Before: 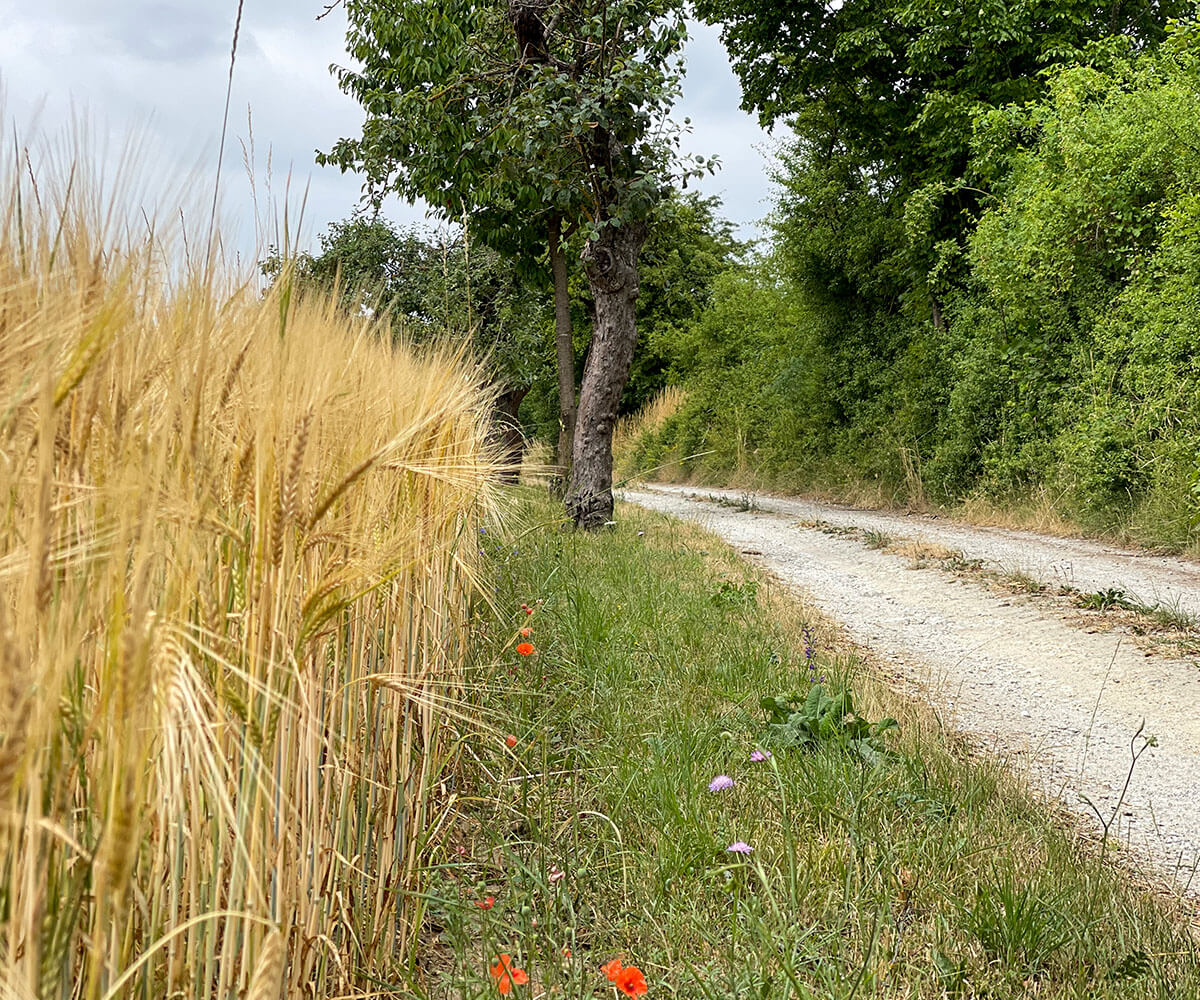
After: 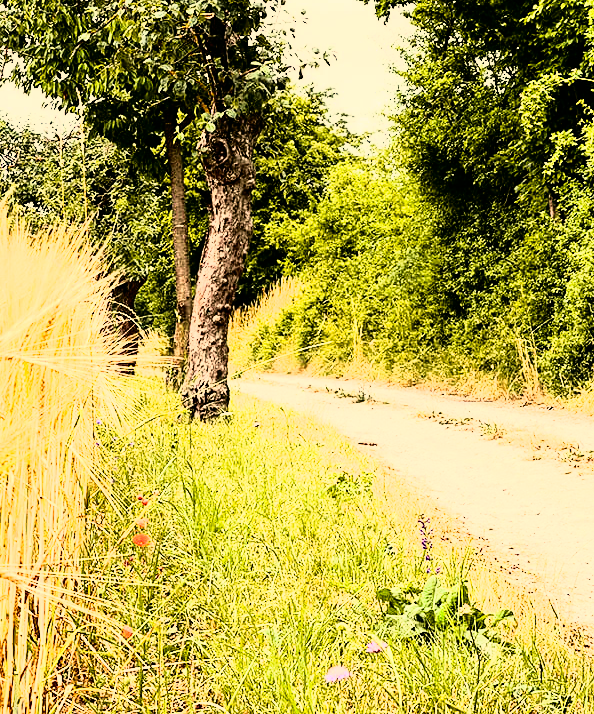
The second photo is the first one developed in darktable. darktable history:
crop: left 32.075%, top 10.976%, right 18.355%, bottom 17.596%
color balance rgb: perceptual saturation grading › global saturation 25%, perceptual saturation grading › highlights -50%, perceptual saturation grading › shadows 30%, perceptual brilliance grading › global brilliance 12%, global vibrance 20%
tone curve: curves: ch0 [(0, 0) (0.105, 0.068) (0.195, 0.162) (0.283, 0.283) (0.384, 0.404) (0.485, 0.531) (0.638, 0.681) (0.795, 0.879) (1, 0.977)]; ch1 [(0, 0) (0.161, 0.092) (0.35, 0.33) (0.379, 0.401) (0.456, 0.469) (0.504, 0.5) (0.512, 0.514) (0.58, 0.597) (0.635, 0.646) (1, 1)]; ch2 [(0, 0) (0.371, 0.362) (0.437, 0.437) (0.5, 0.5) (0.53, 0.523) (0.56, 0.58) (0.622, 0.606) (1, 1)], color space Lab, independent channels, preserve colors none
rgb curve: curves: ch0 [(0, 0) (0.21, 0.15) (0.24, 0.21) (0.5, 0.75) (0.75, 0.96) (0.89, 0.99) (1, 1)]; ch1 [(0, 0.02) (0.21, 0.13) (0.25, 0.2) (0.5, 0.67) (0.75, 0.9) (0.89, 0.97) (1, 1)]; ch2 [(0, 0.02) (0.21, 0.13) (0.25, 0.2) (0.5, 0.67) (0.75, 0.9) (0.89, 0.97) (1, 1)], compensate middle gray true
white balance: red 1.123, blue 0.83
